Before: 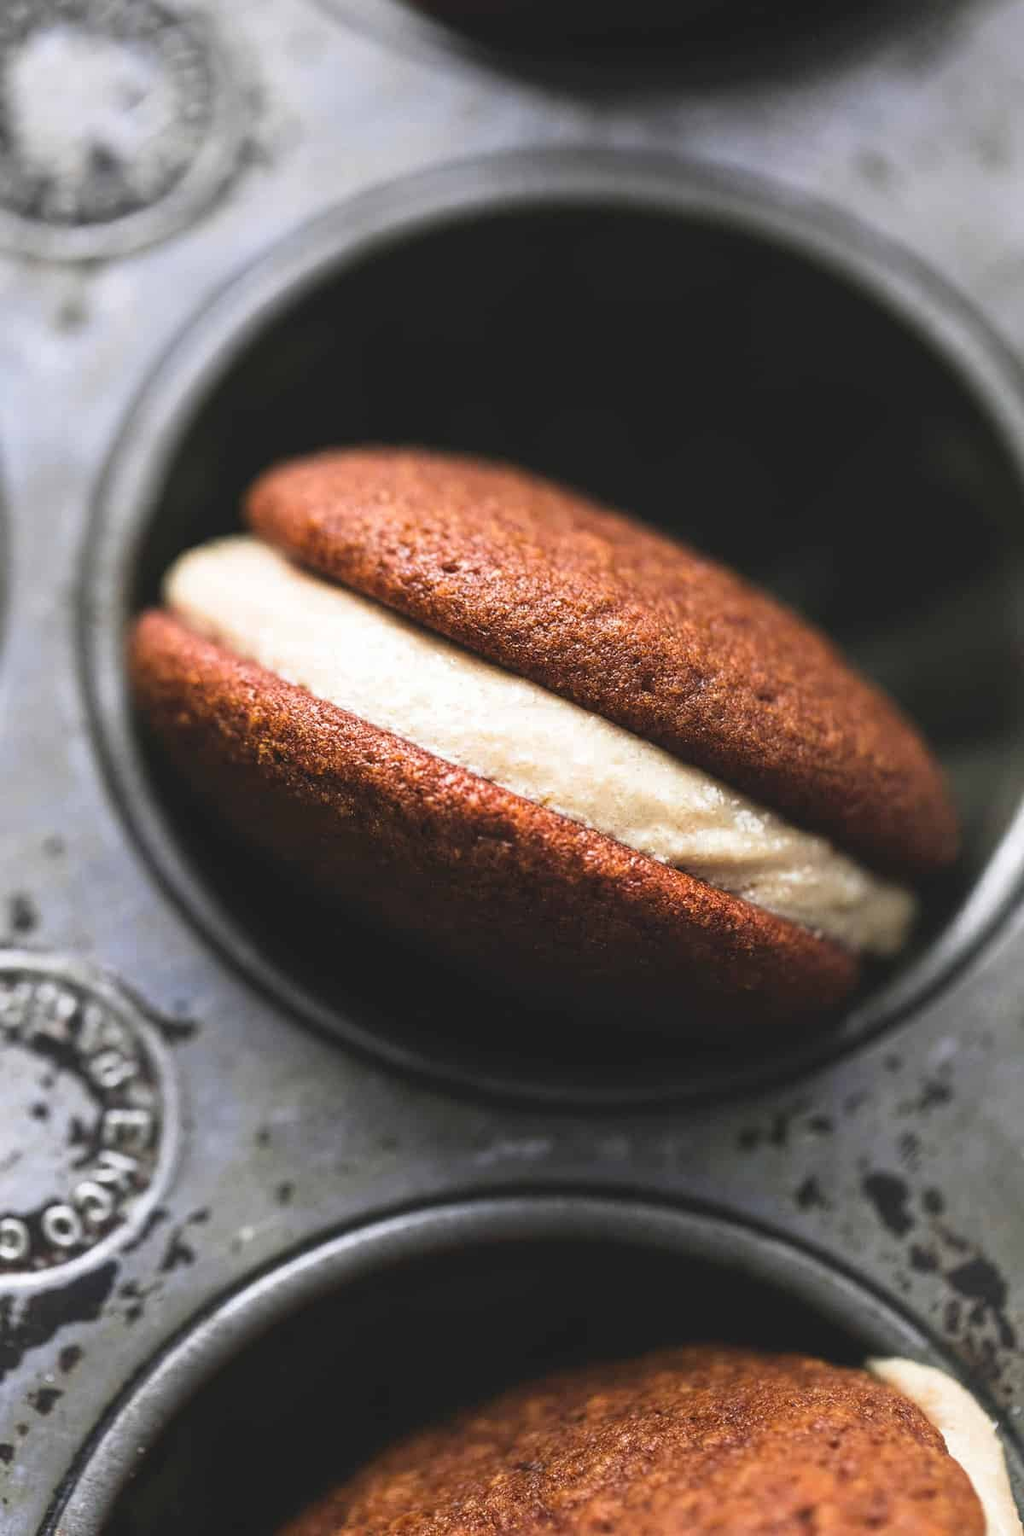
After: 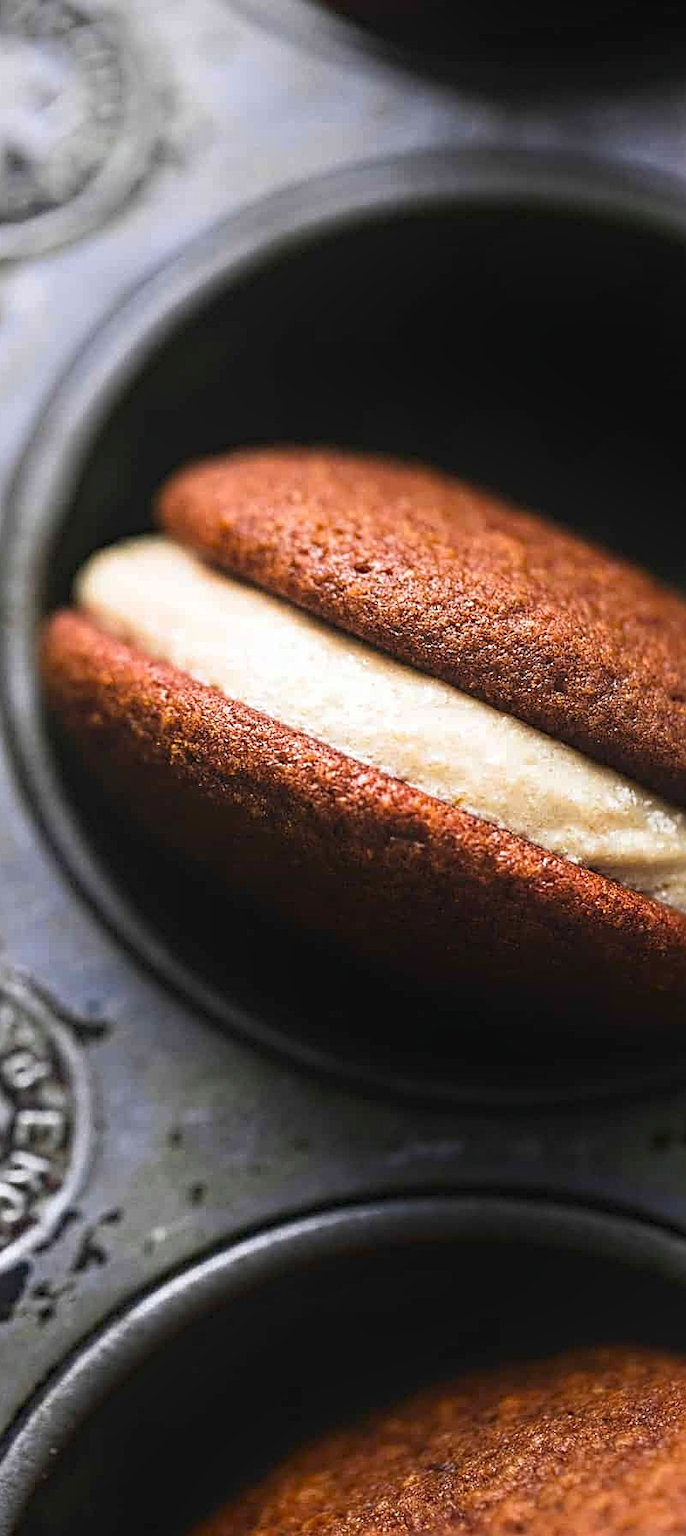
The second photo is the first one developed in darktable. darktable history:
shadows and highlights: shadows -53.37, highlights 84.93, soften with gaussian
crop and rotate: left 8.651%, right 24.299%
haze removal: strength 0.3, distance 0.246, compatibility mode true, adaptive false
sharpen: on, module defaults
